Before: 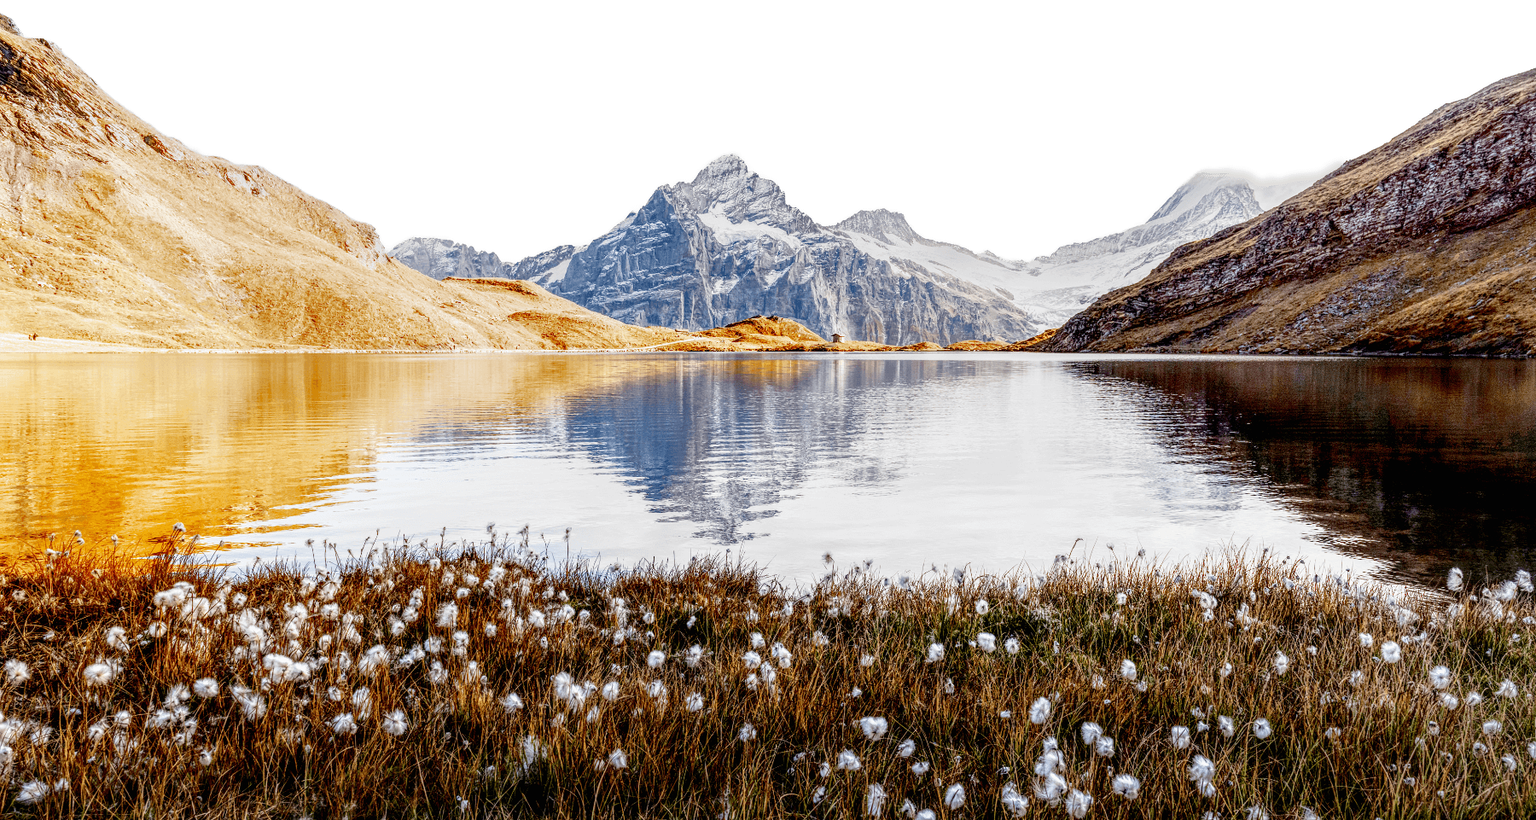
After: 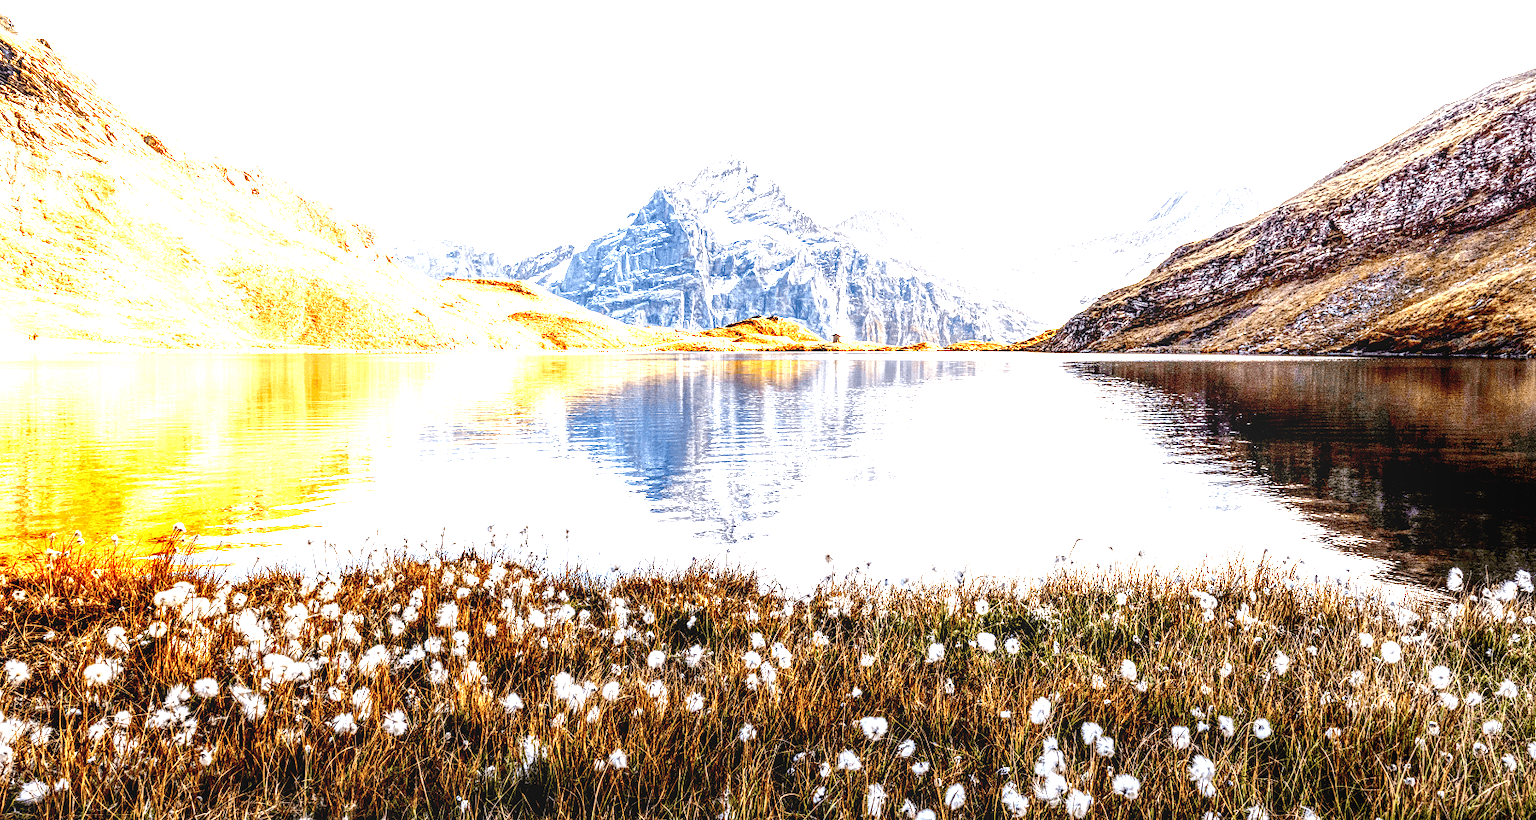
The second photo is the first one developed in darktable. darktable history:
local contrast: on, module defaults
exposure: black level correction 0, exposure 1 EV, compensate exposure bias true, compensate highlight preservation false
tone equalizer: -8 EV -0.417 EV, -7 EV -0.389 EV, -6 EV -0.333 EV, -5 EV -0.222 EV, -3 EV 0.222 EV, -2 EV 0.333 EV, -1 EV 0.389 EV, +0 EV 0.417 EV, edges refinement/feathering 500, mask exposure compensation -1.57 EV, preserve details no
